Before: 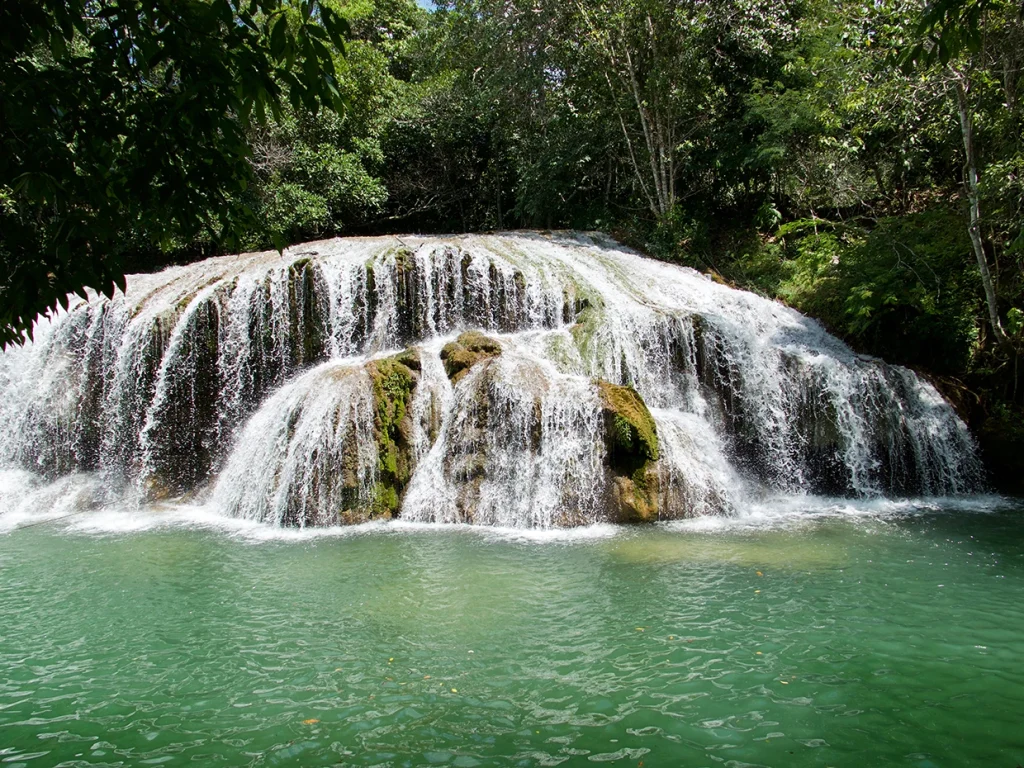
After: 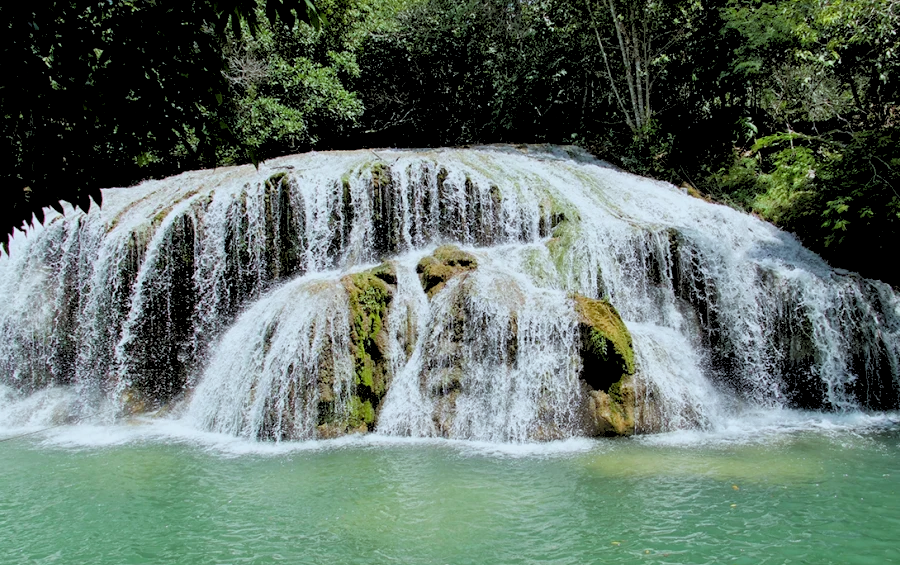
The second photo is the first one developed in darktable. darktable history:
crop and rotate: left 2.425%, top 11.305%, right 9.6%, bottom 15.08%
white balance: red 0.925, blue 1.046
rgb levels: preserve colors sum RGB, levels [[0.038, 0.433, 0.934], [0, 0.5, 1], [0, 0.5, 1]]
